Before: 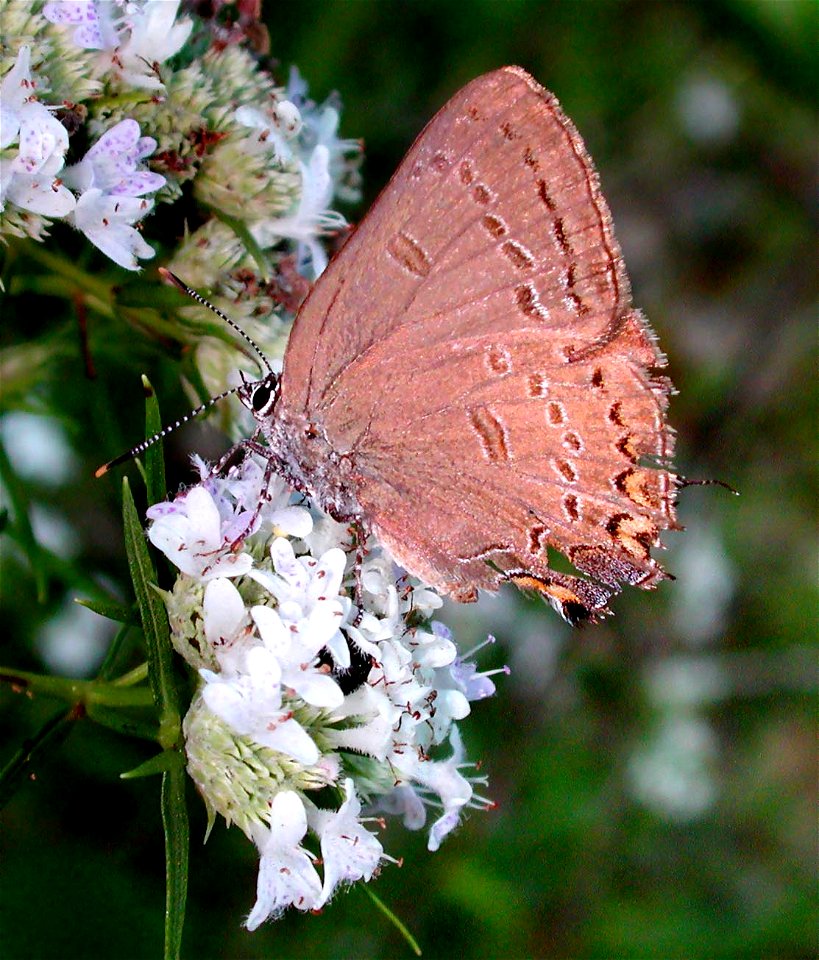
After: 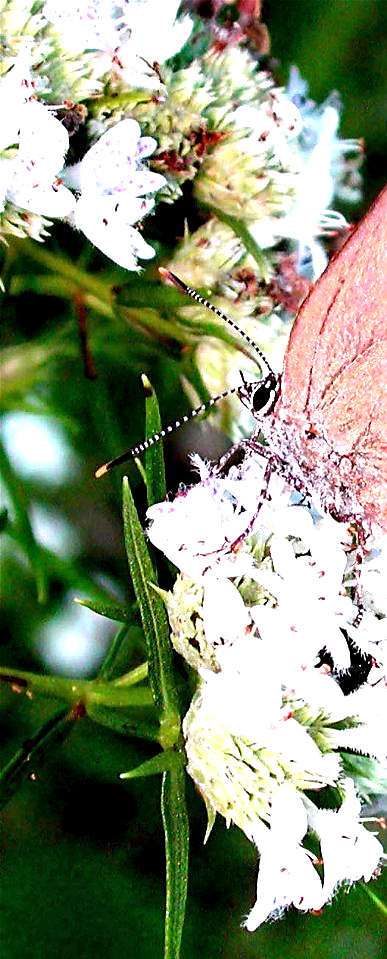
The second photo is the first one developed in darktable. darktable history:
sharpen: on, module defaults
local contrast: highlights 105%, shadows 100%, detail 119%, midtone range 0.2
crop and rotate: left 0.055%, top 0%, right 52.625%
exposure: black level correction 0, exposure 1.177 EV, compensate highlight preservation false
levels: levels [0, 0.476, 0.951]
